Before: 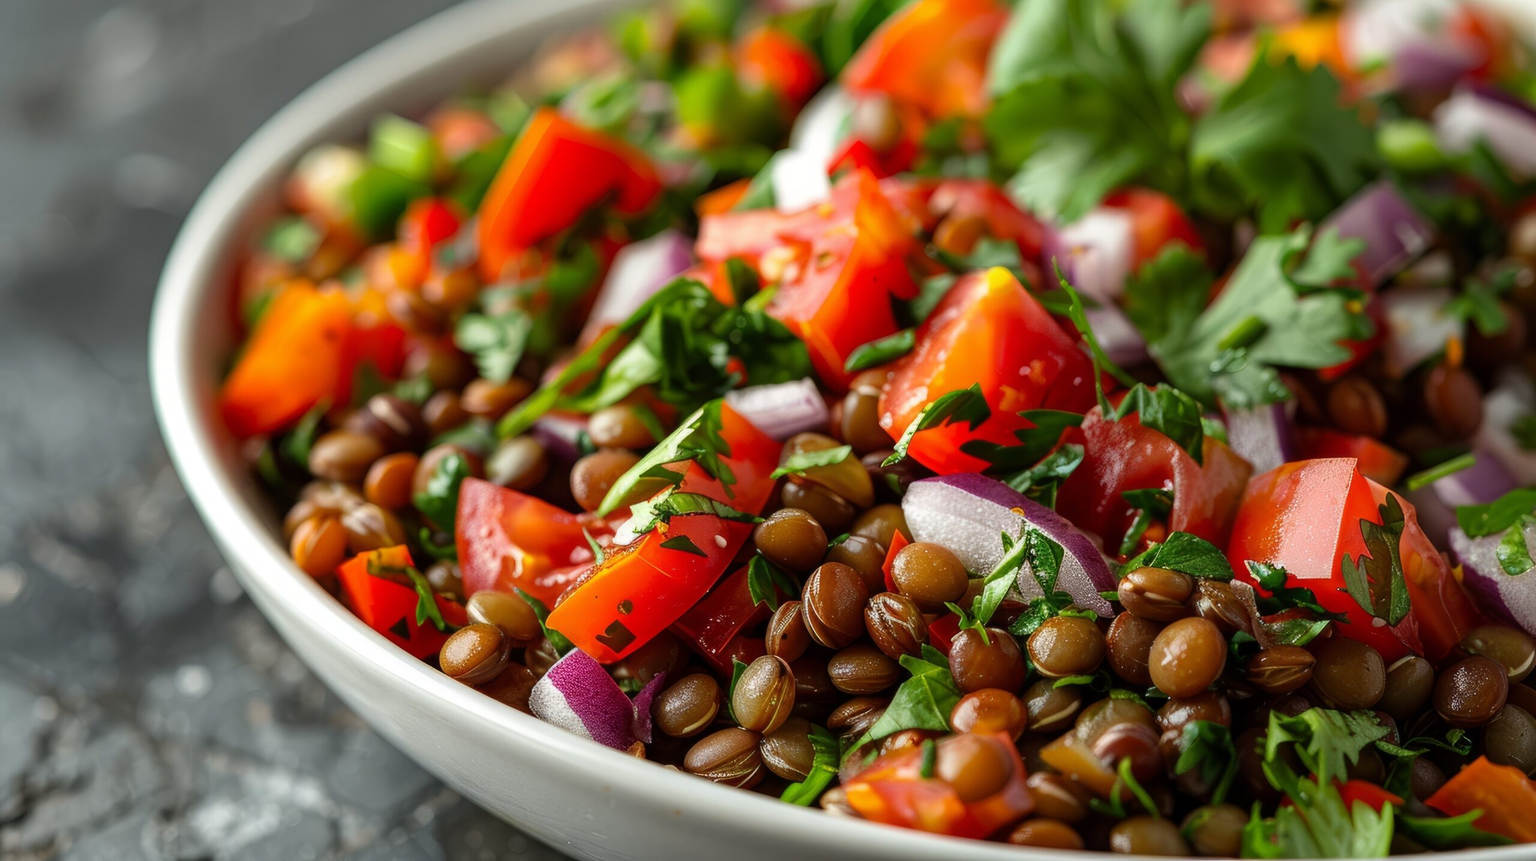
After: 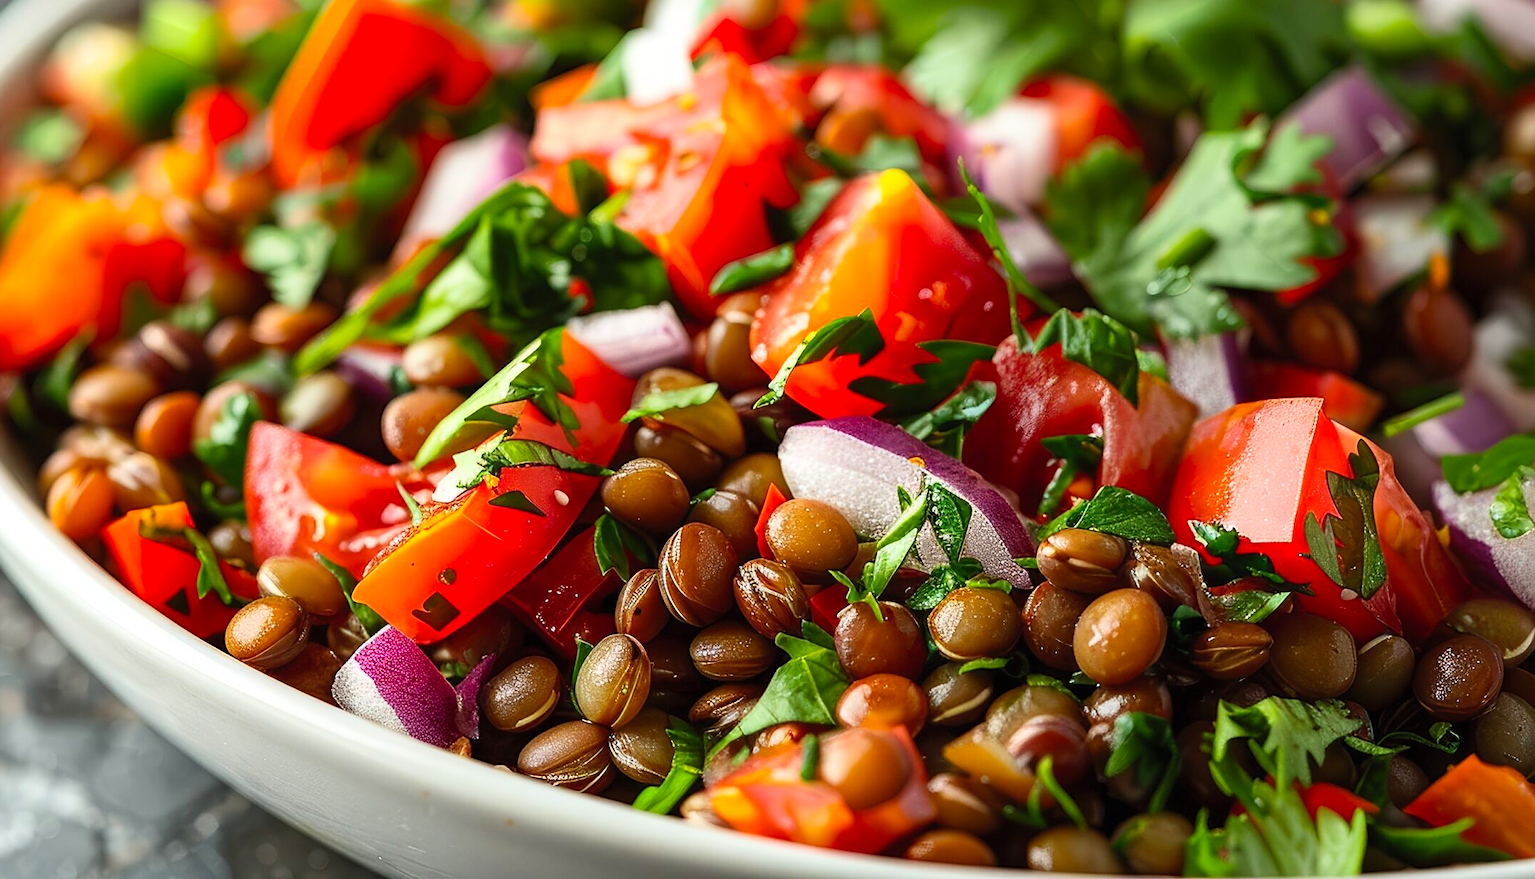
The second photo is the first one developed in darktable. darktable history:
contrast brightness saturation: contrast 0.204, brightness 0.166, saturation 0.228
sharpen: on, module defaults
crop: left 16.378%, top 14.583%
